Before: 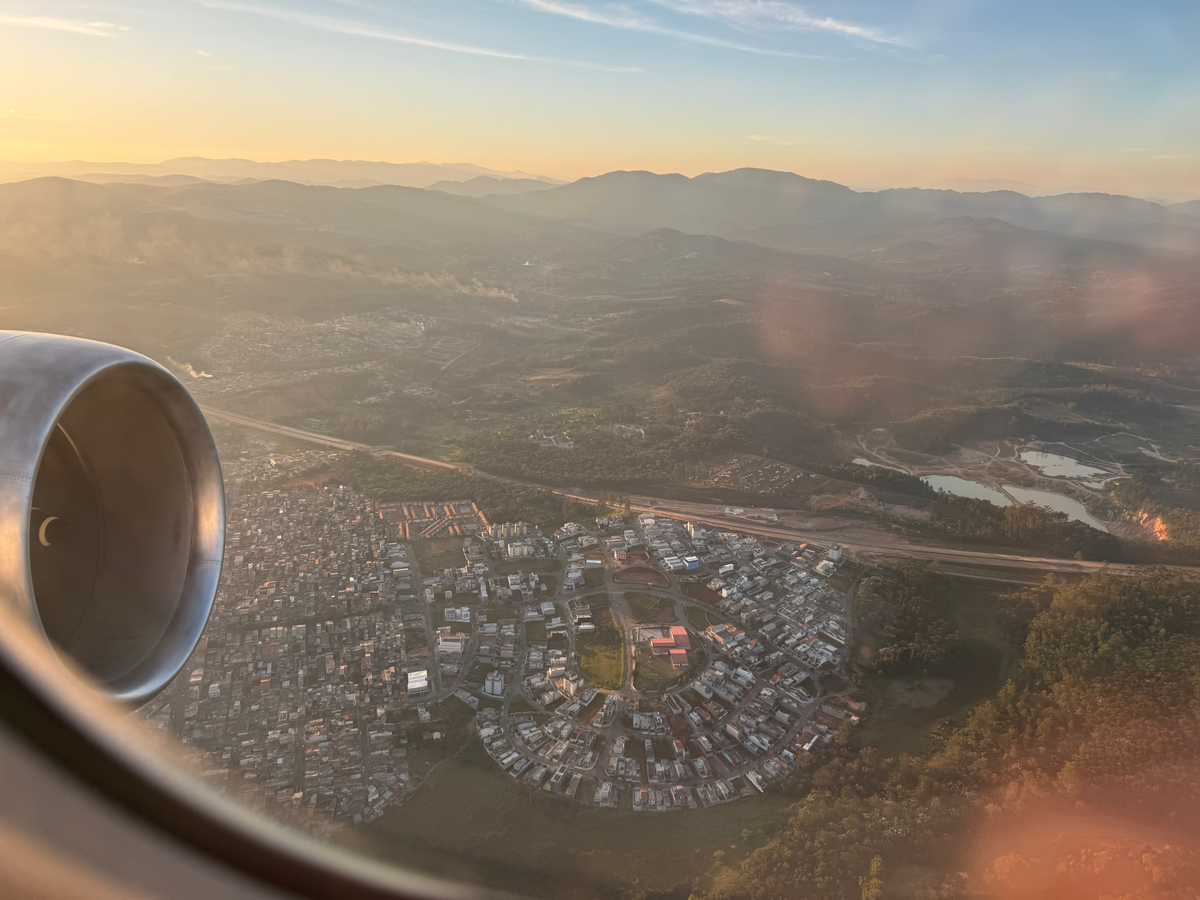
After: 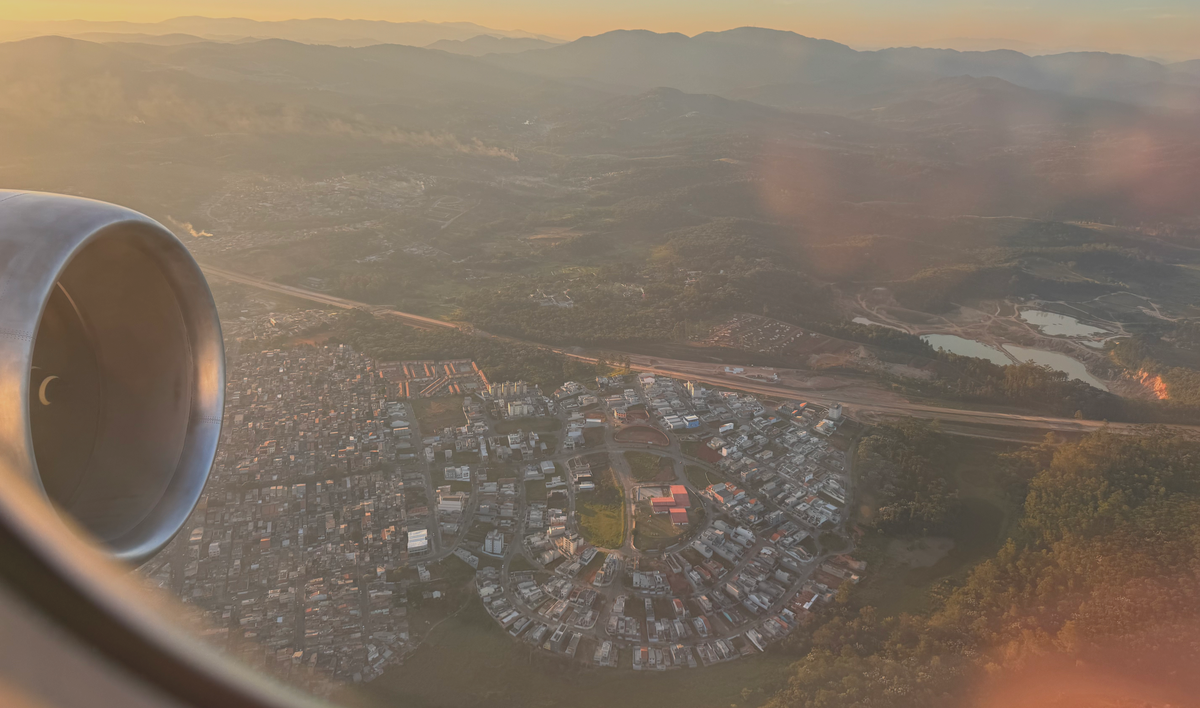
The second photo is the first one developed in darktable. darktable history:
crop and rotate: top 15.774%, bottom 5.506%
contrast brightness saturation: contrast -0.28
